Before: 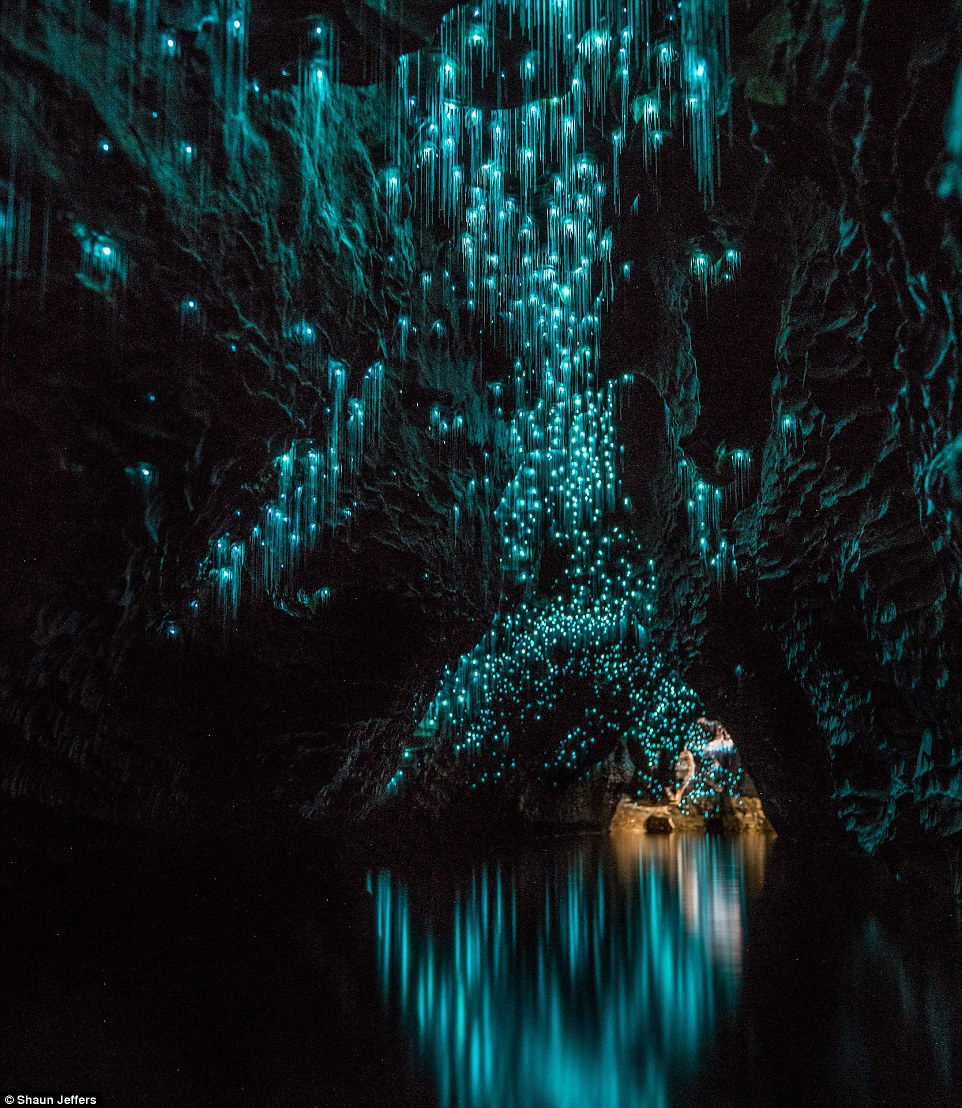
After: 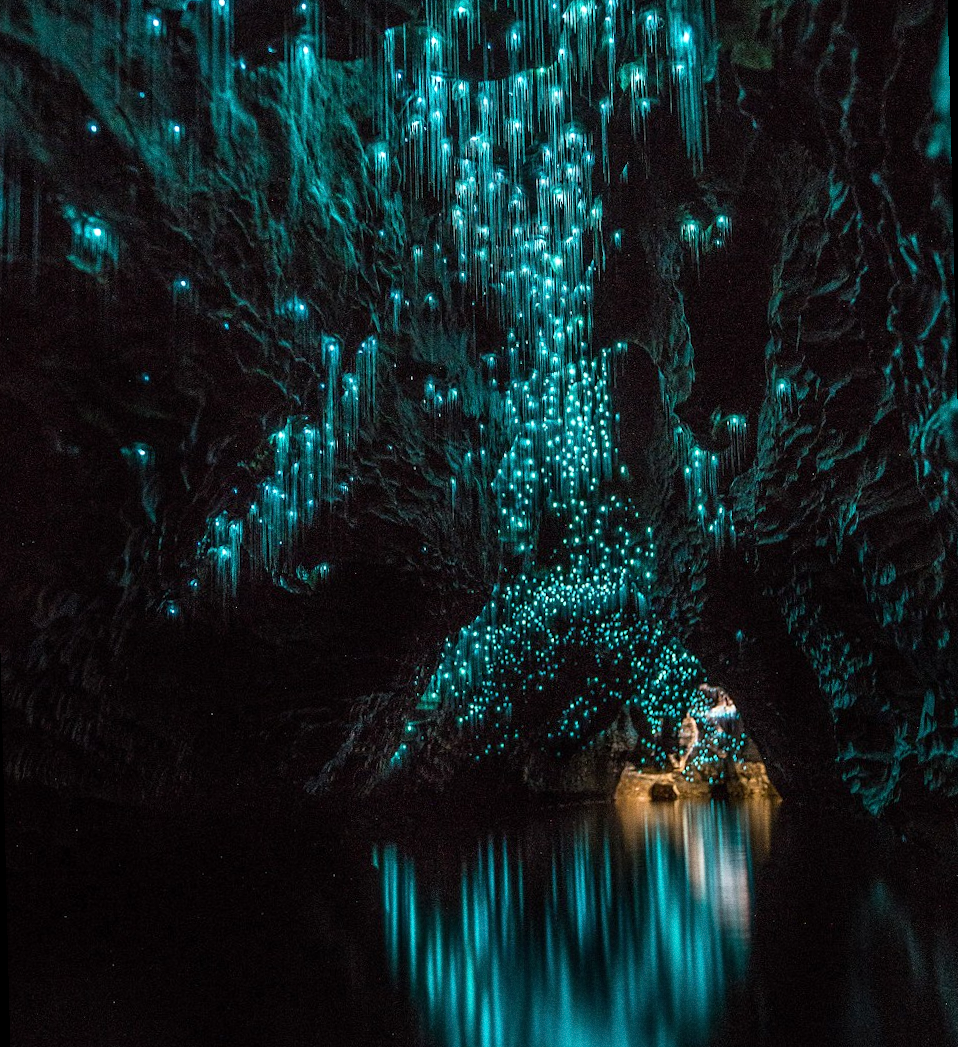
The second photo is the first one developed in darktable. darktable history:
rotate and perspective: rotation -1.42°, crop left 0.016, crop right 0.984, crop top 0.035, crop bottom 0.965
exposure: exposure 0.178 EV, compensate exposure bias true, compensate highlight preservation false
crop: top 0.05%, bottom 0.098%
grain: coarseness 0.09 ISO
